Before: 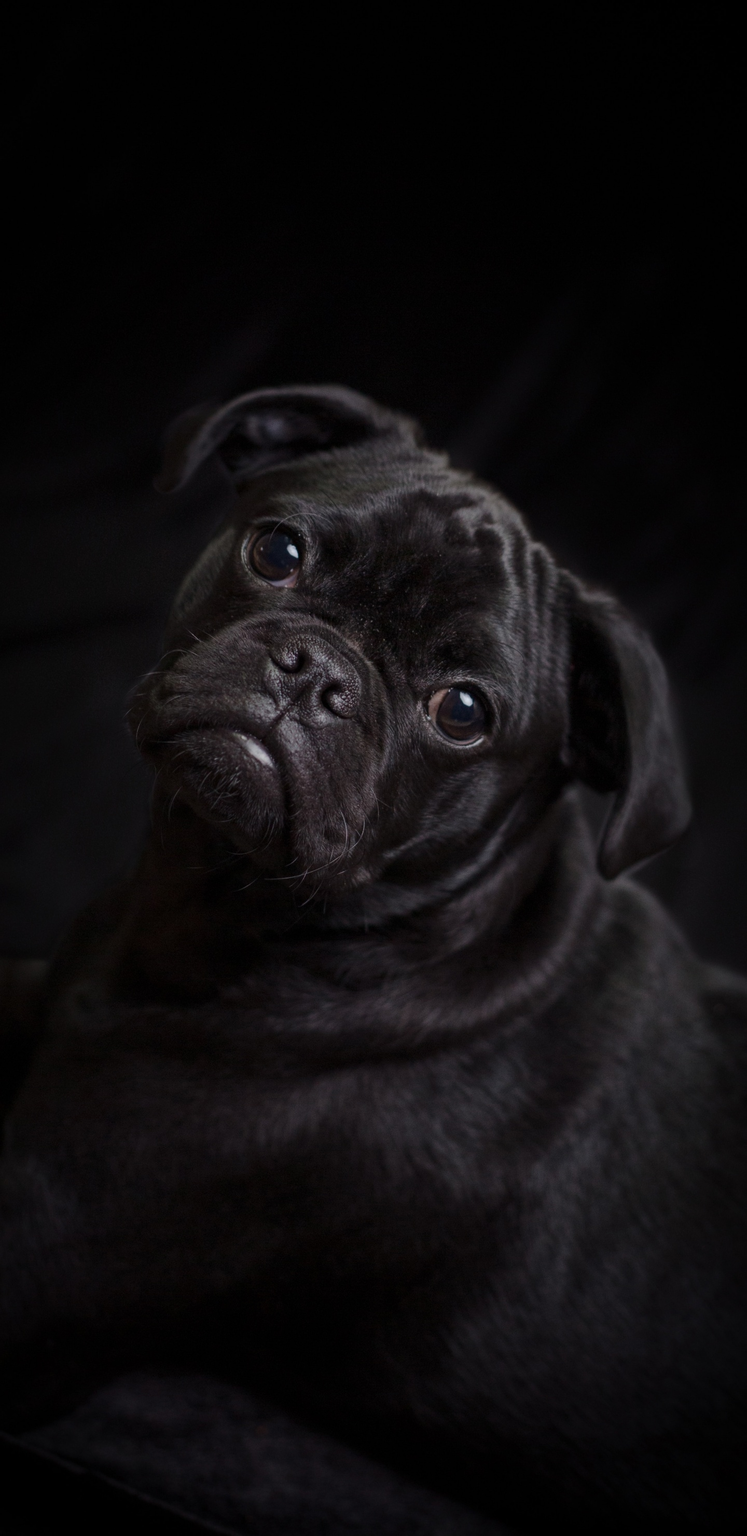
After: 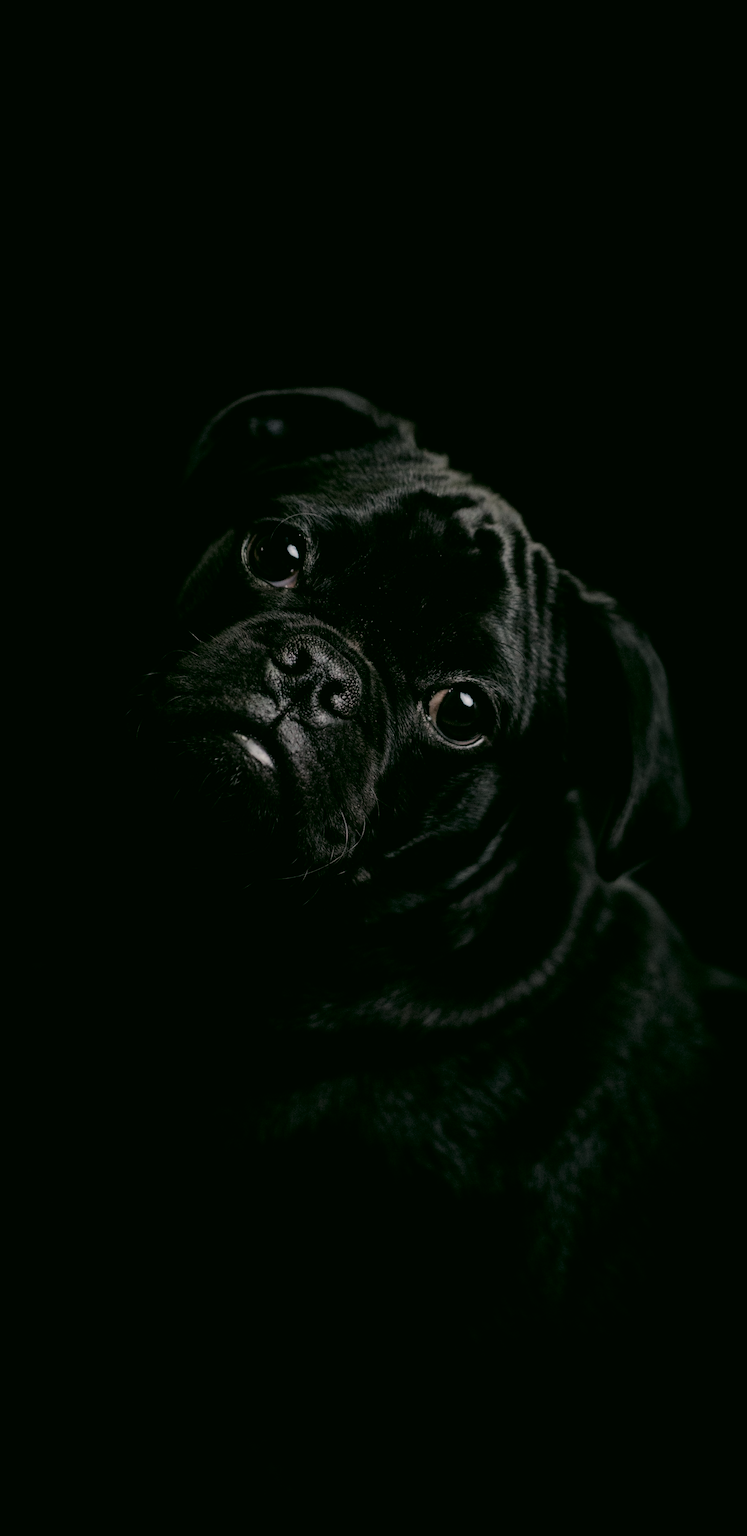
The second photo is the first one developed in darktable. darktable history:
color correction: highlights a* 4.41, highlights b* 4.94, shadows a* -8.15, shadows b* 4.54
filmic rgb: black relative exposure -5.12 EV, white relative exposure 3.21 EV, hardness 3.46, contrast 1.194, highlights saturation mix -29.96%
